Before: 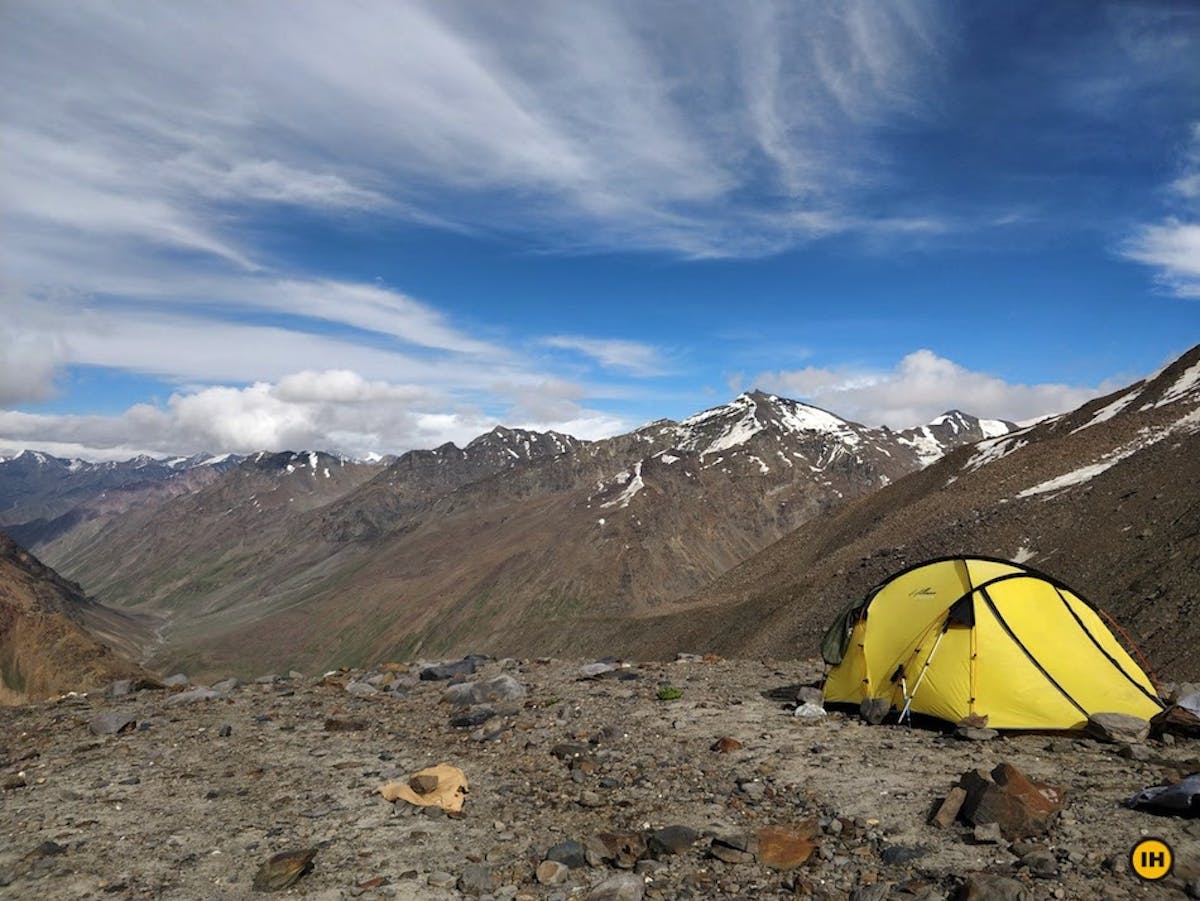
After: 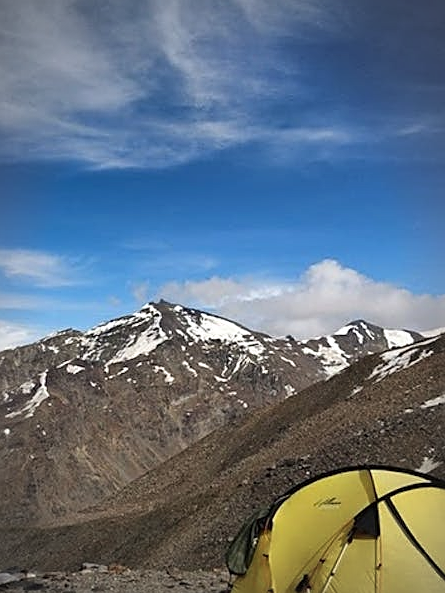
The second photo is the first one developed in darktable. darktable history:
vignetting: fall-off radius 68.74%, automatic ratio true
exposure: black level correction -0.004, exposure 0.051 EV, compensate exposure bias true, compensate highlight preservation false
shadows and highlights: white point adjustment -3.55, highlights -63.74, soften with gaussian
crop and rotate: left 49.631%, top 10.095%, right 13.267%, bottom 23.986%
sharpen: on, module defaults
local contrast: mode bilateral grid, contrast 19, coarseness 50, detail 132%, midtone range 0.2
